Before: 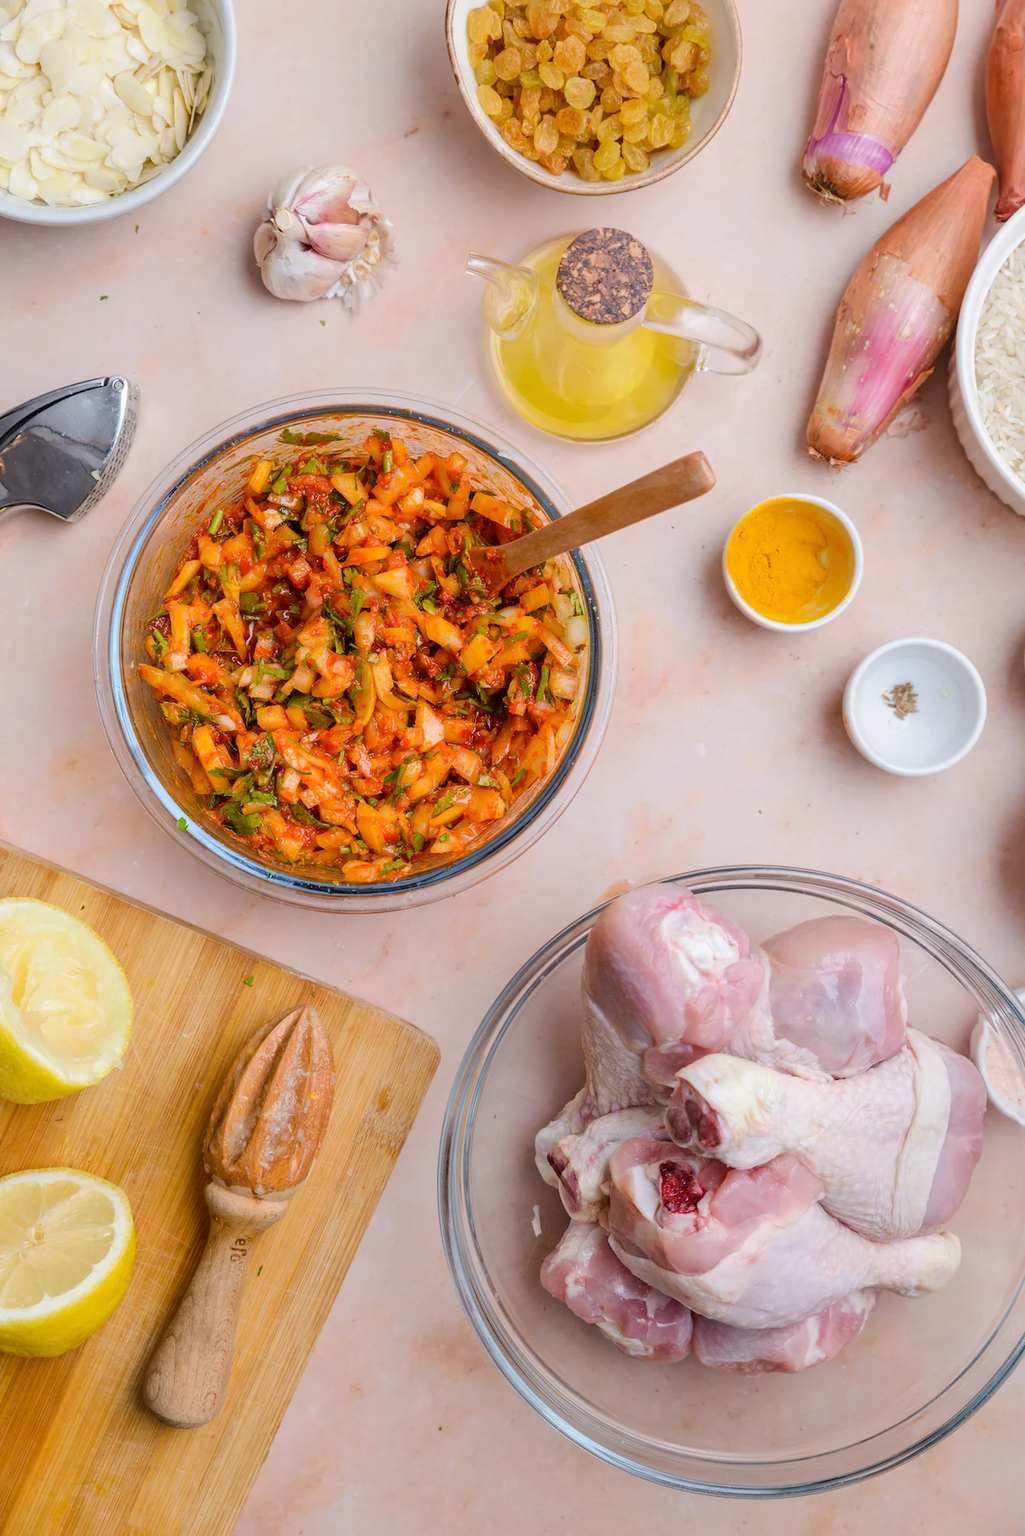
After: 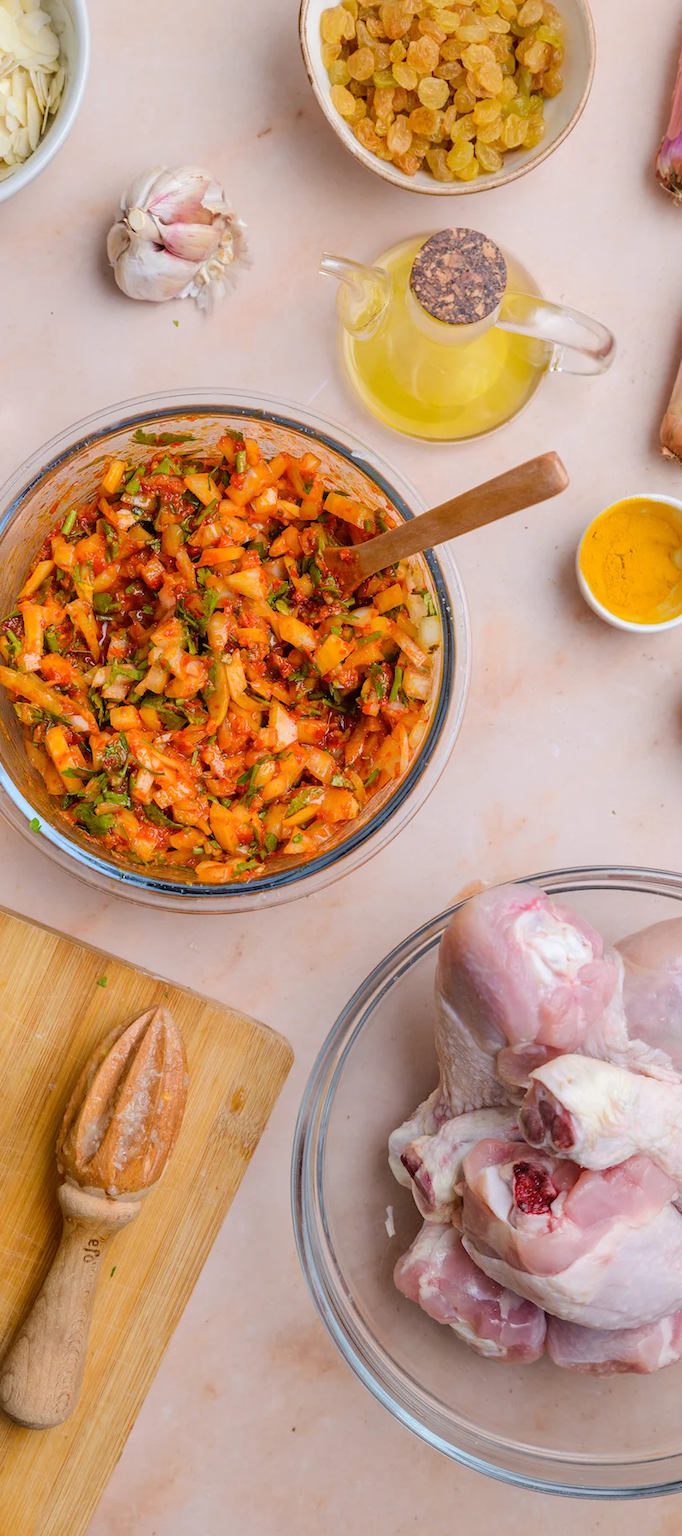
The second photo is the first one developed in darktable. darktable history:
crop and rotate: left 14.381%, right 18.975%
